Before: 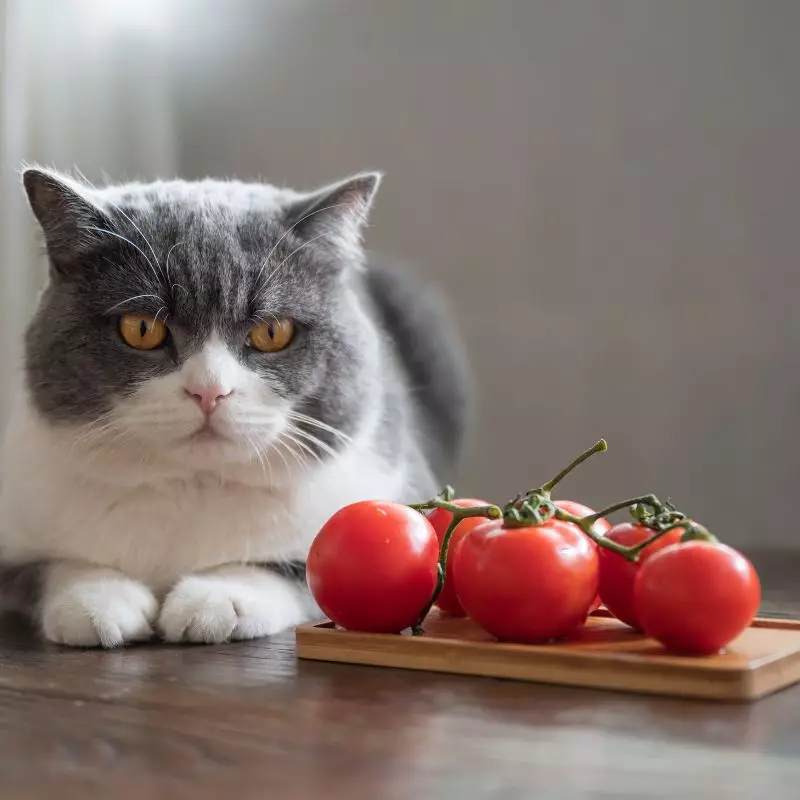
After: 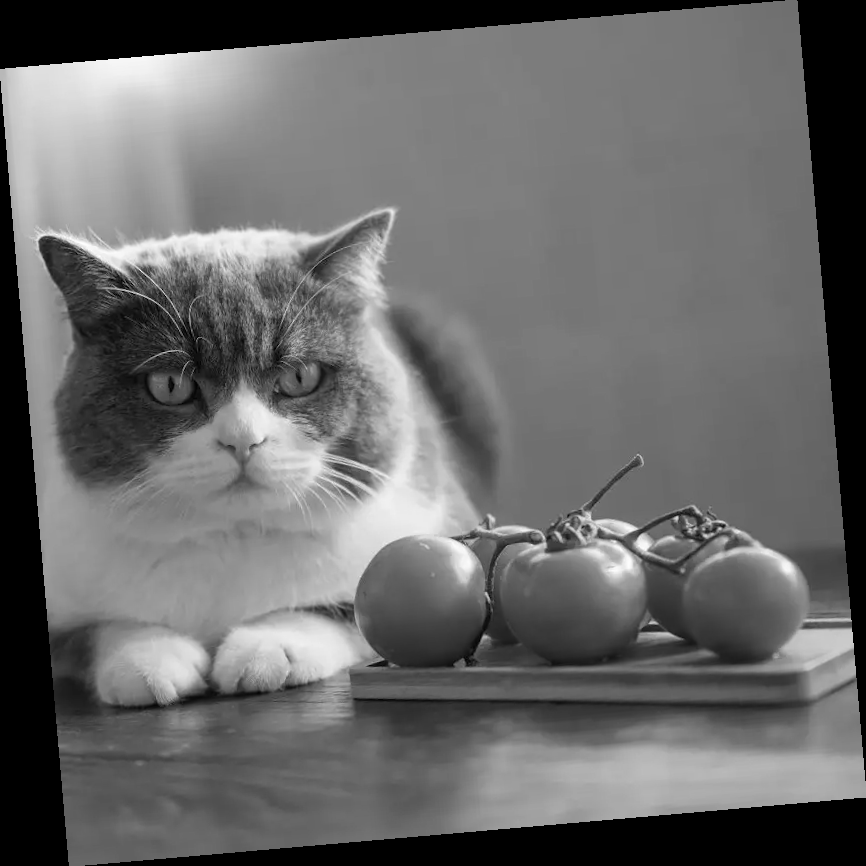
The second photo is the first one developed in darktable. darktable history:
monochrome: on, module defaults
rotate and perspective: rotation -4.98°, automatic cropping off
